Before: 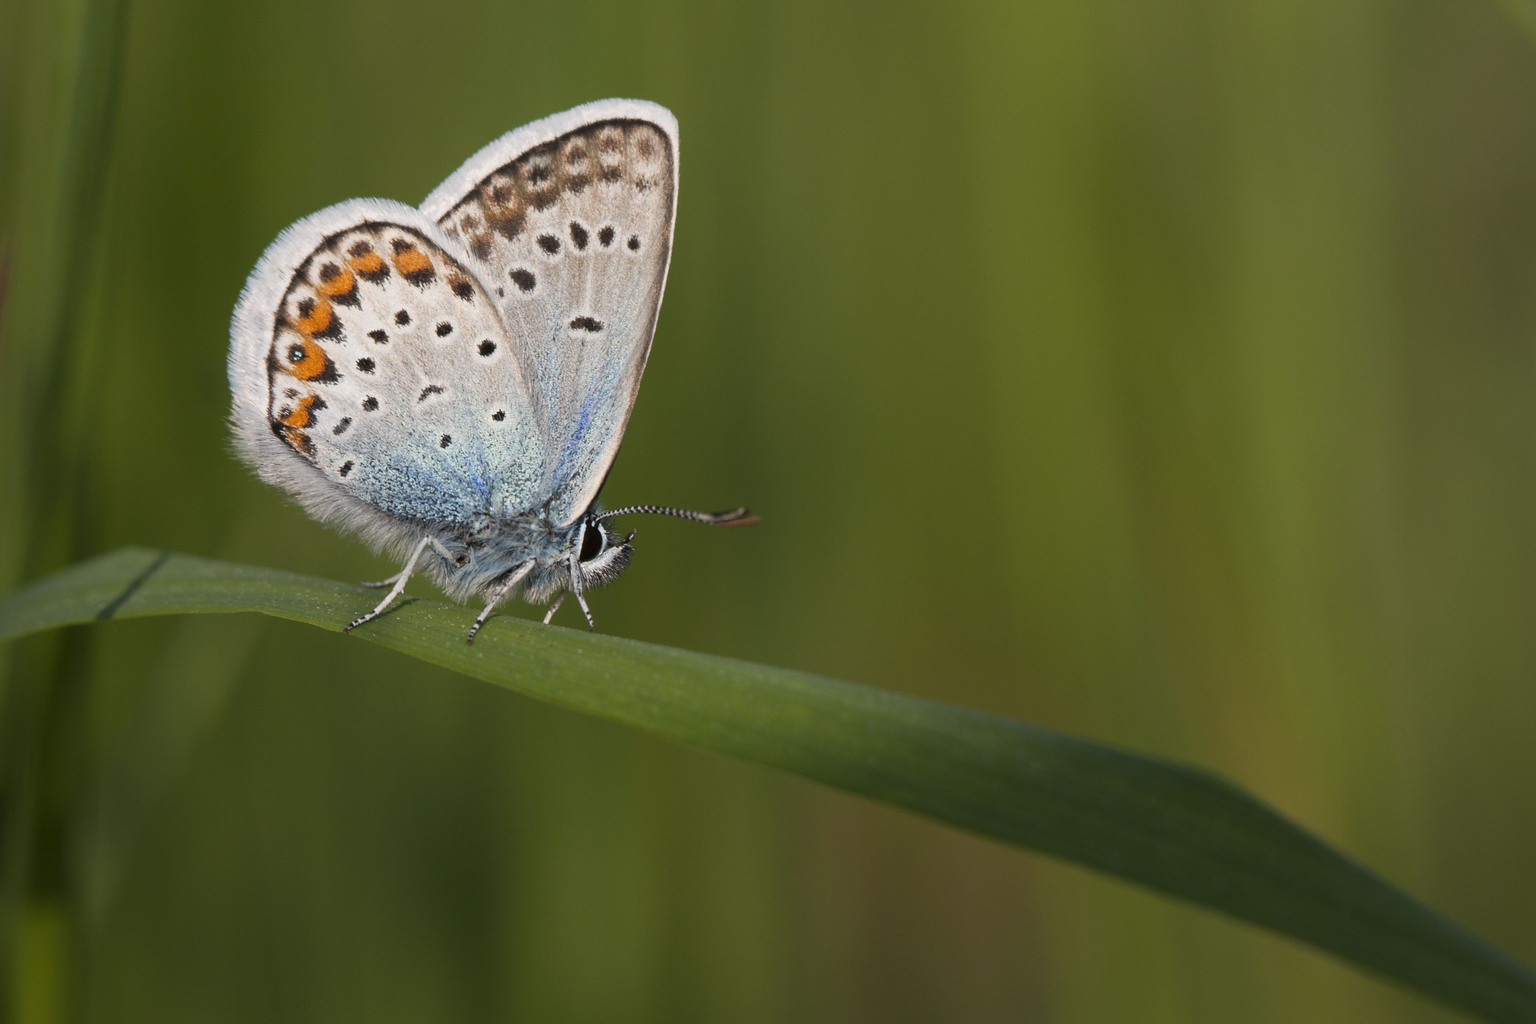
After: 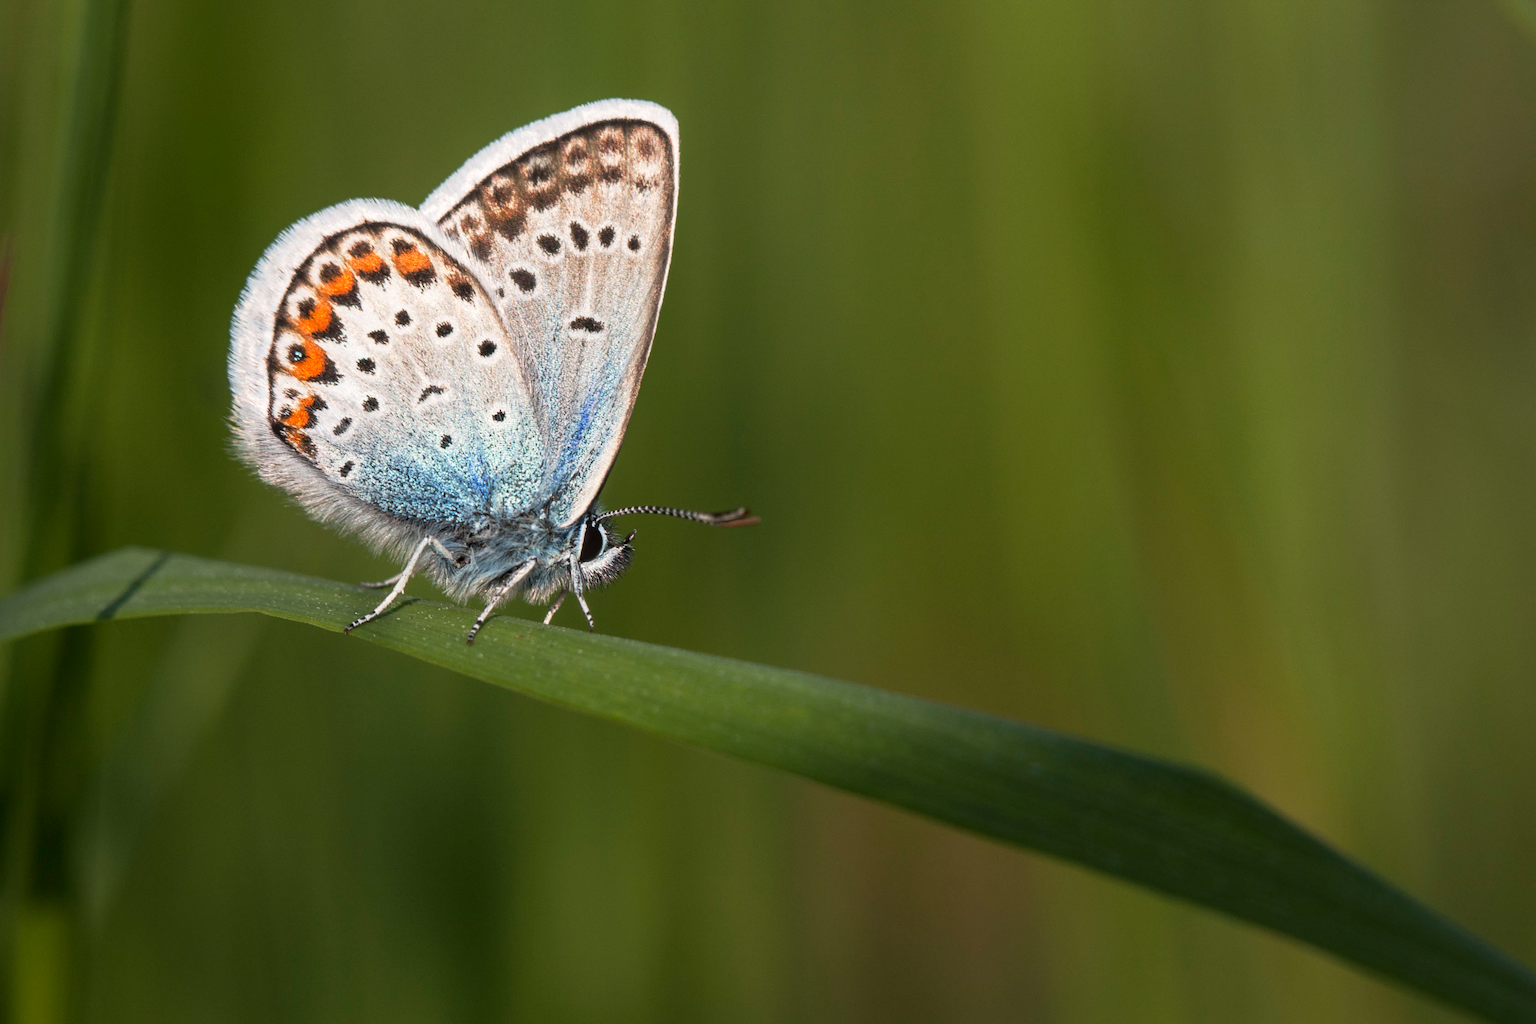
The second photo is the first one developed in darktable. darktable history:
base curve: curves: ch0 [(0, 0) (0.257, 0.25) (0.482, 0.586) (0.757, 0.871) (1, 1)], preserve colors none
local contrast: on, module defaults
